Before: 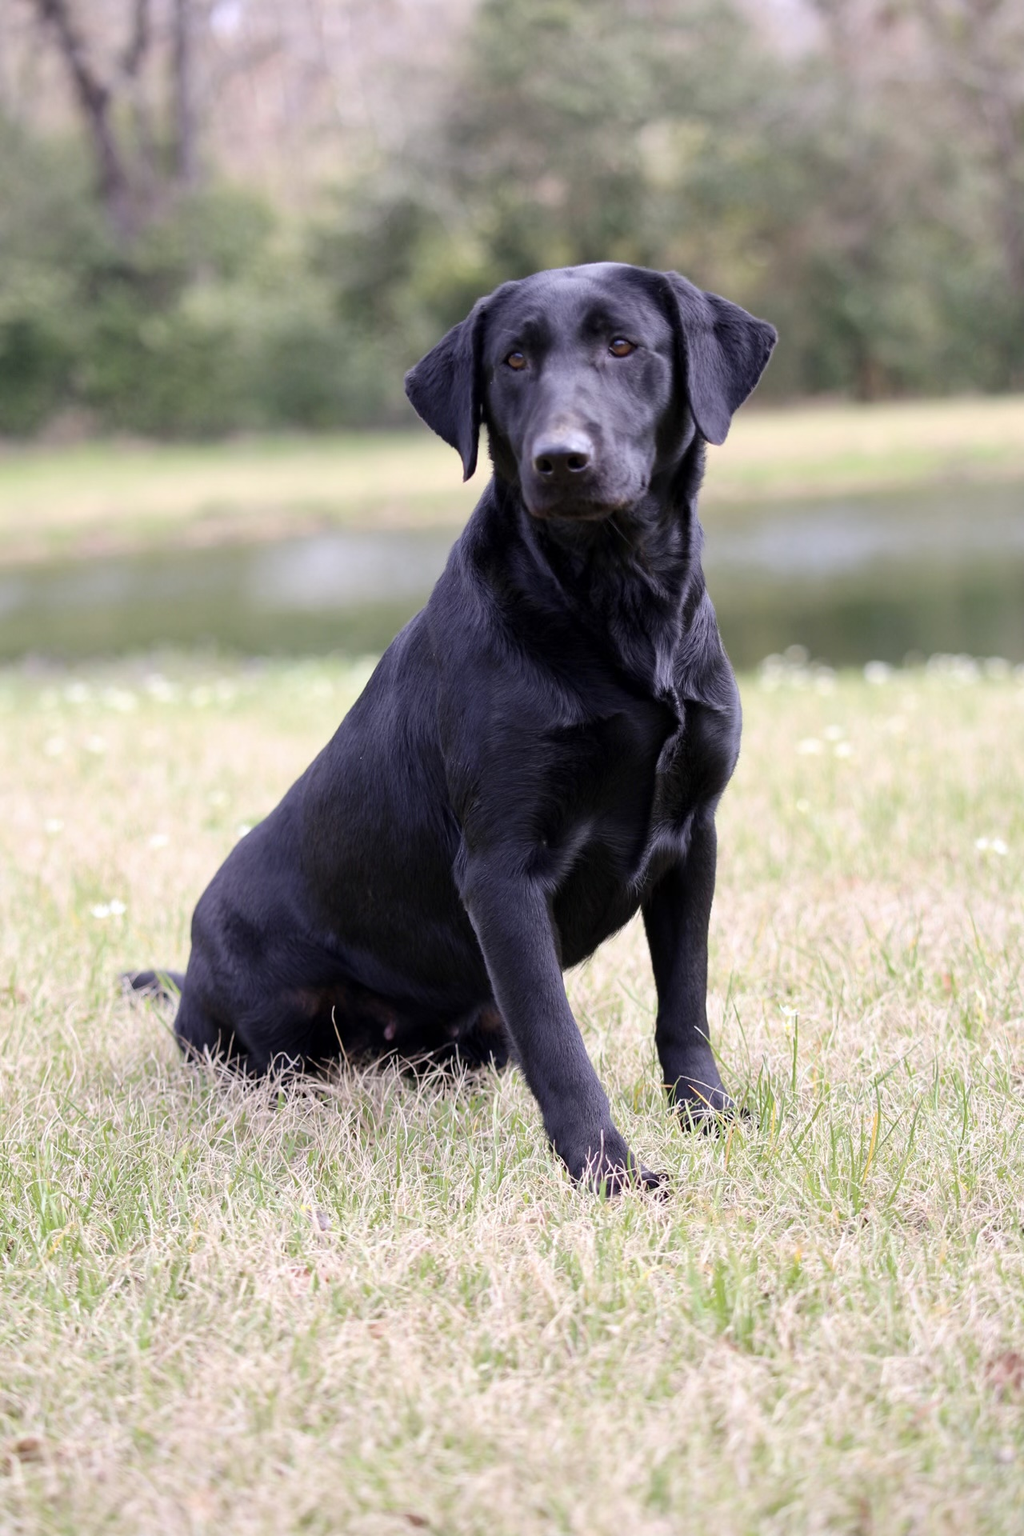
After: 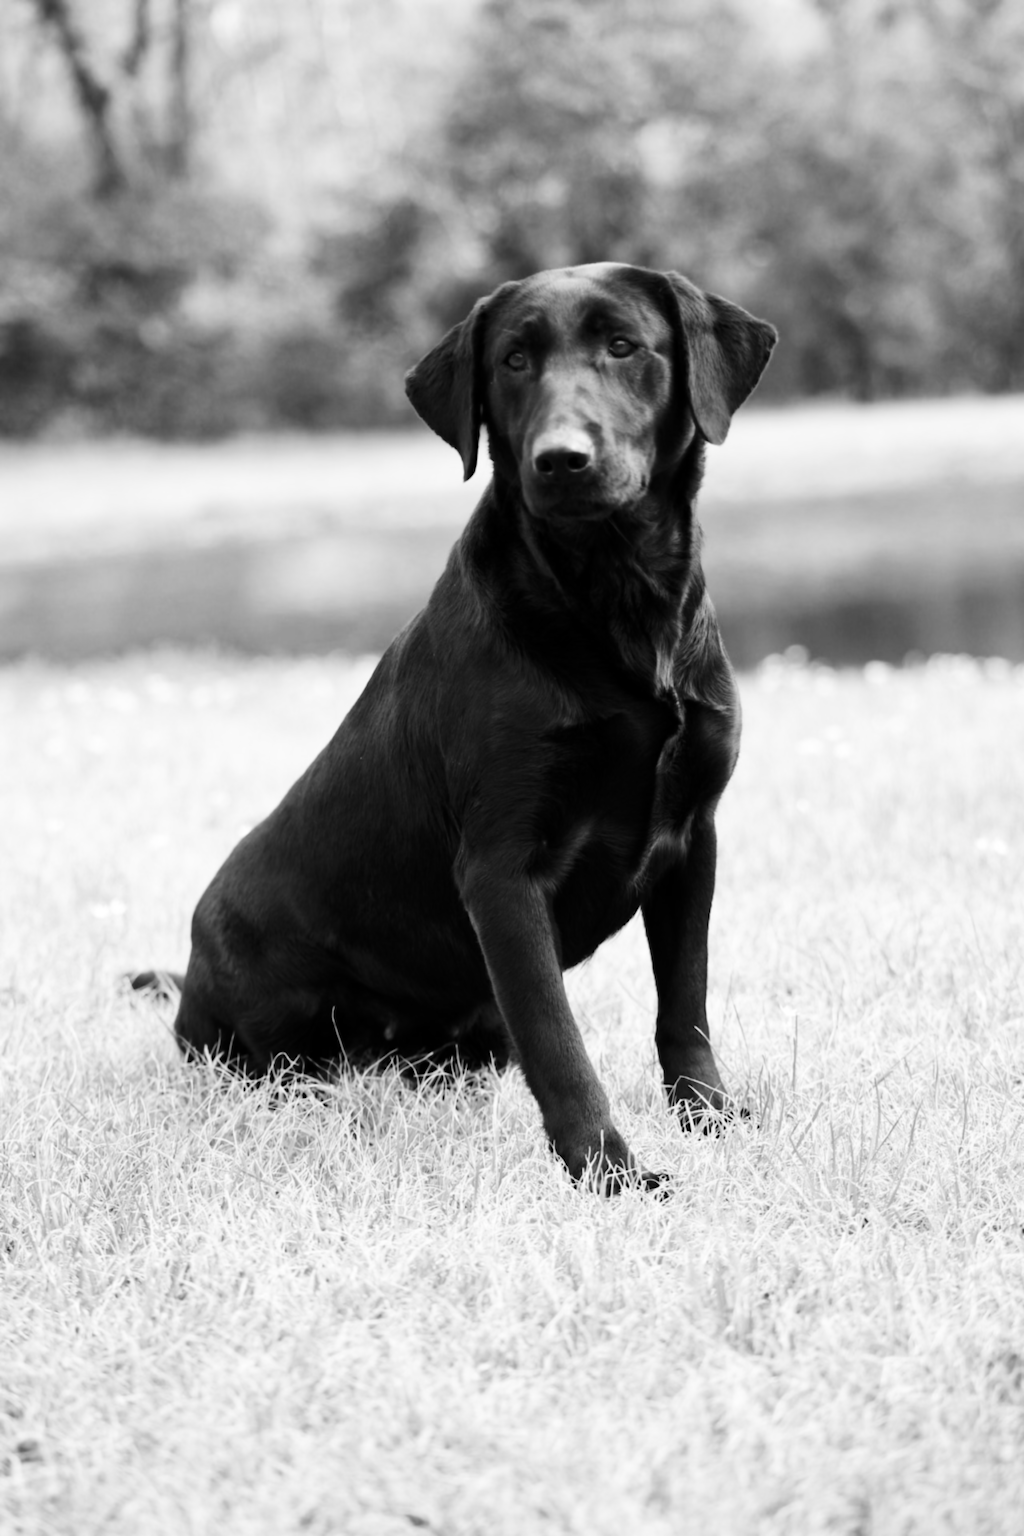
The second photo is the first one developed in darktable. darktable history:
white balance: red 1, blue 1
color balance rgb: linear chroma grading › global chroma 15%, perceptual saturation grading › global saturation 30%
lowpass: radius 0.76, contrast 1.56, saturation 0, unbound 0
